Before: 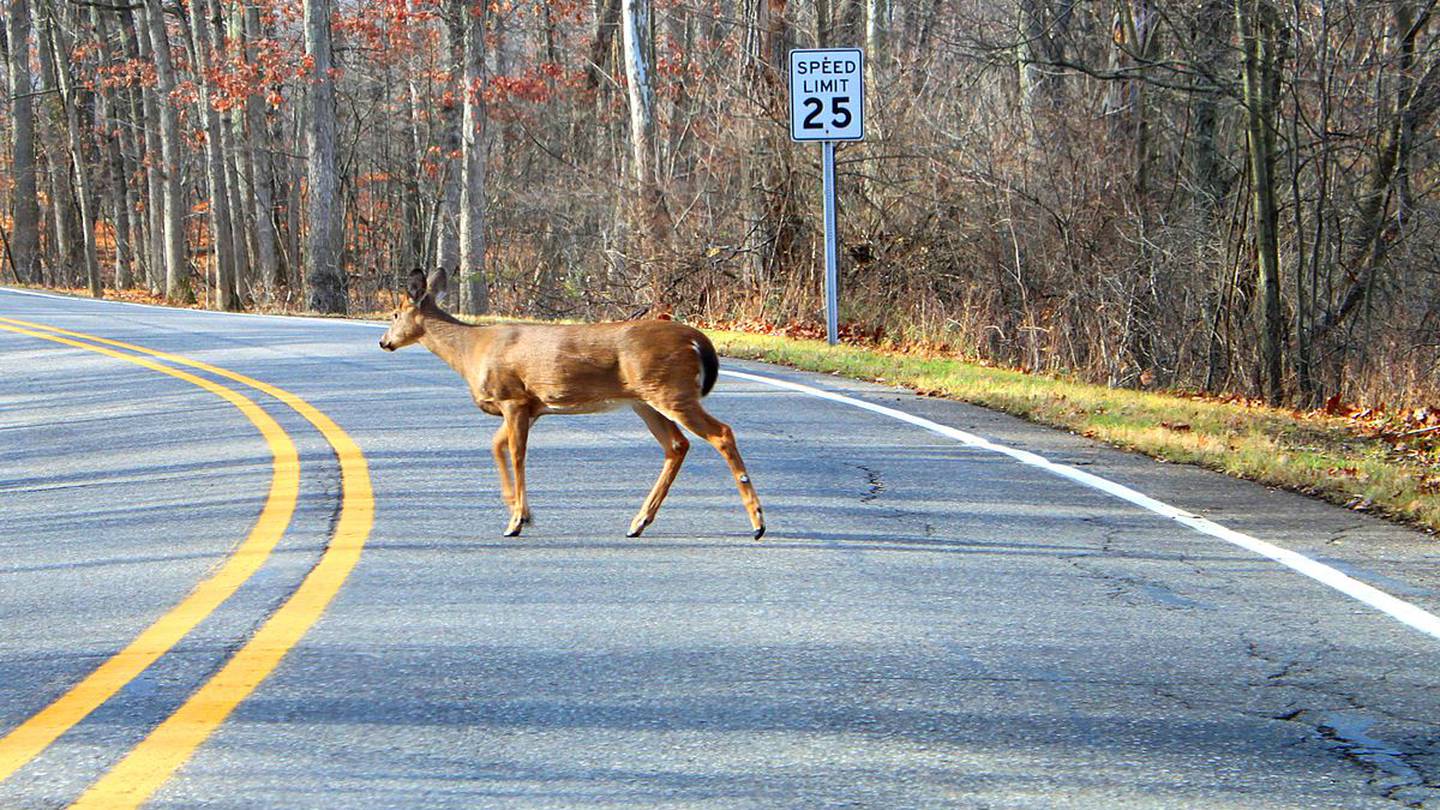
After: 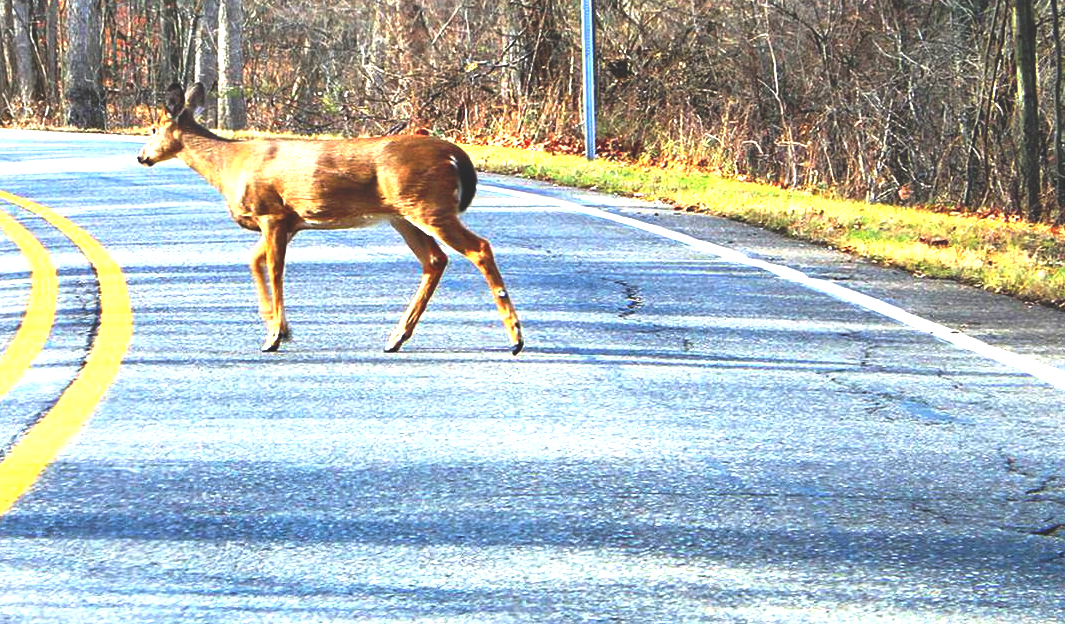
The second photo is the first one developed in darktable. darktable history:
exposure: exposure 1 EV, compensate highlight preservation false
rgb curve: curves: ch0 [(0, 0.186) (0.314, 0.284) (0.775, 0.708) (1, 1)], compensate middle gray true, preserve colors none
shadows and highlights: shadows 37.27, highlights -28.18, soften with gaussian
crop: left 16.871%, top 22.857%, right 9.116%
